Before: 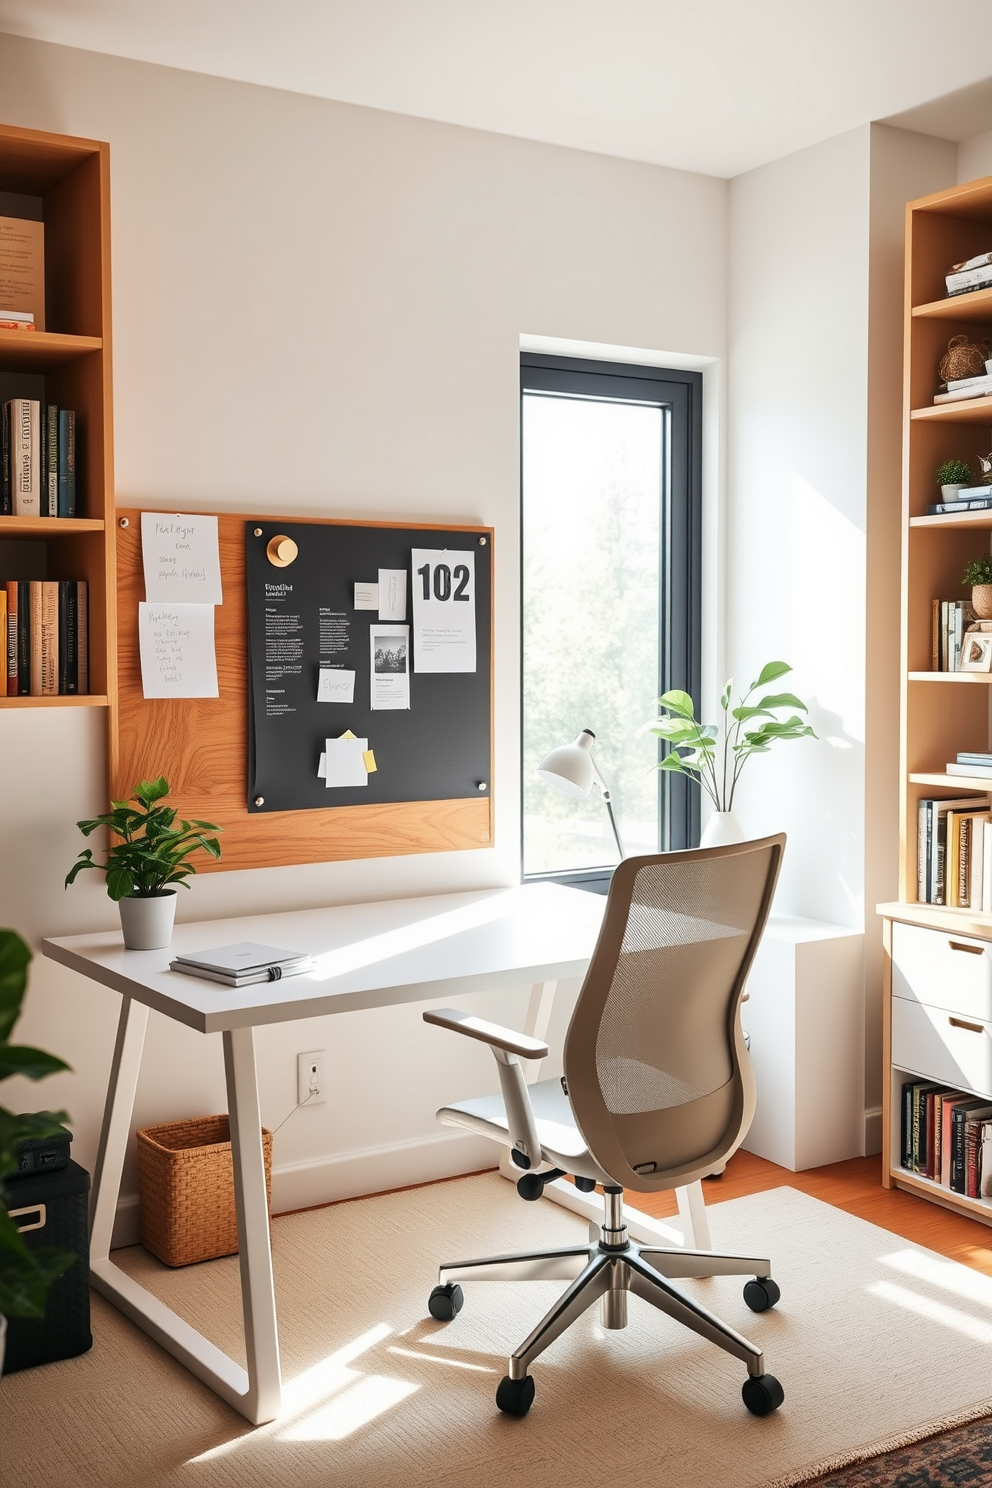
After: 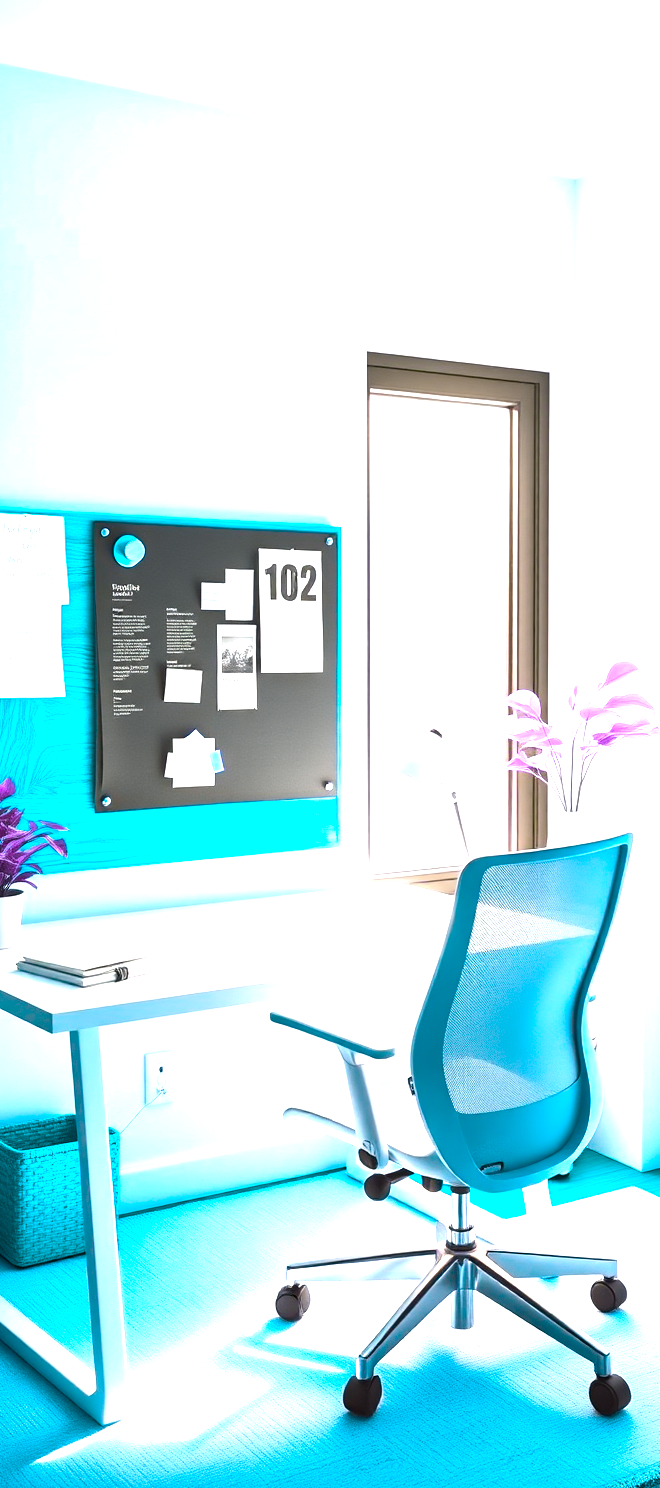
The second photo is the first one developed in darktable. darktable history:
crop and rotate: left 15.443%, right 18.011%
exposure: black level correction 0, exposure 1.365 EV, compensate exposure bias true, compensate highlight preservation false
color balance rgb: perceptual saturation grading › global saturation 30.936%, hue shift 178.92°, global vibrance 49.773%, contrast 0.216%
